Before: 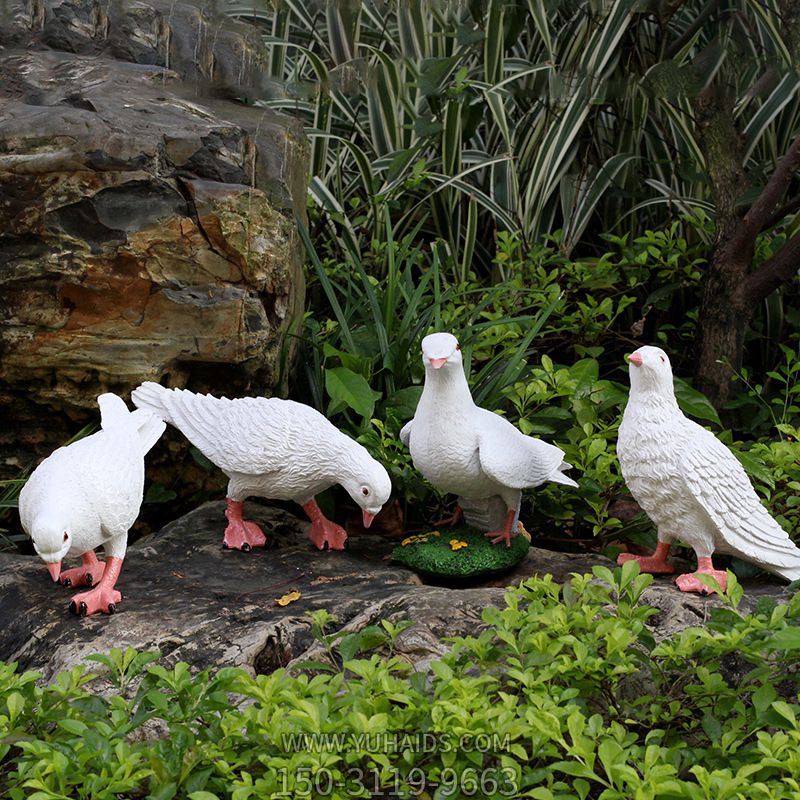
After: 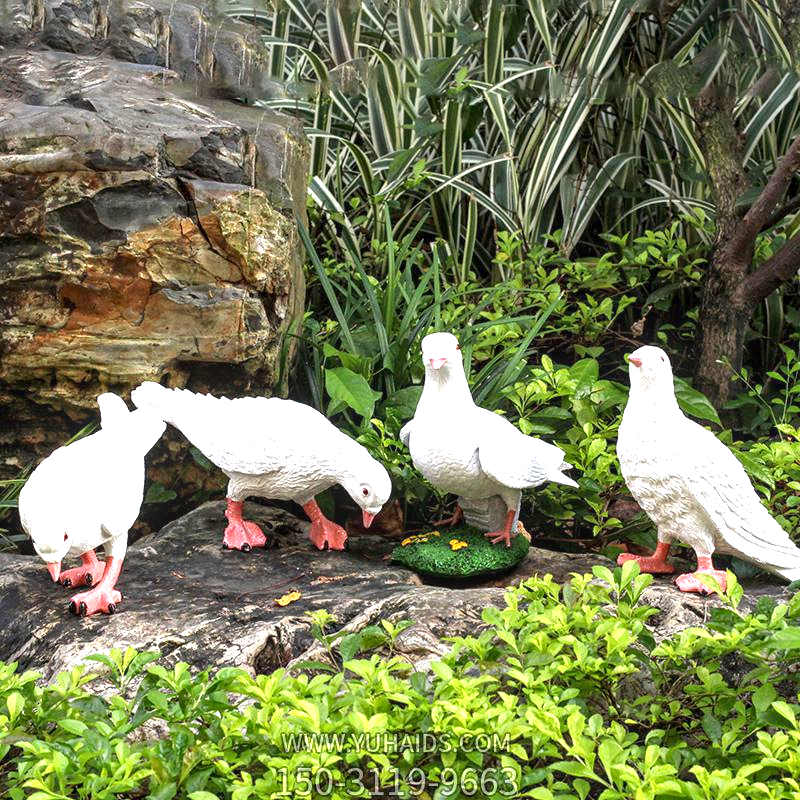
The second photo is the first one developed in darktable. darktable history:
exposure: black level correction 0, exposure 1.475 EV, compensate exposure bias true, compensate highlight preservation false
local contrast: on, module defaults
shadows and highlights: shadows 43.65, white point adjustment -1.36, soften with gaussian
